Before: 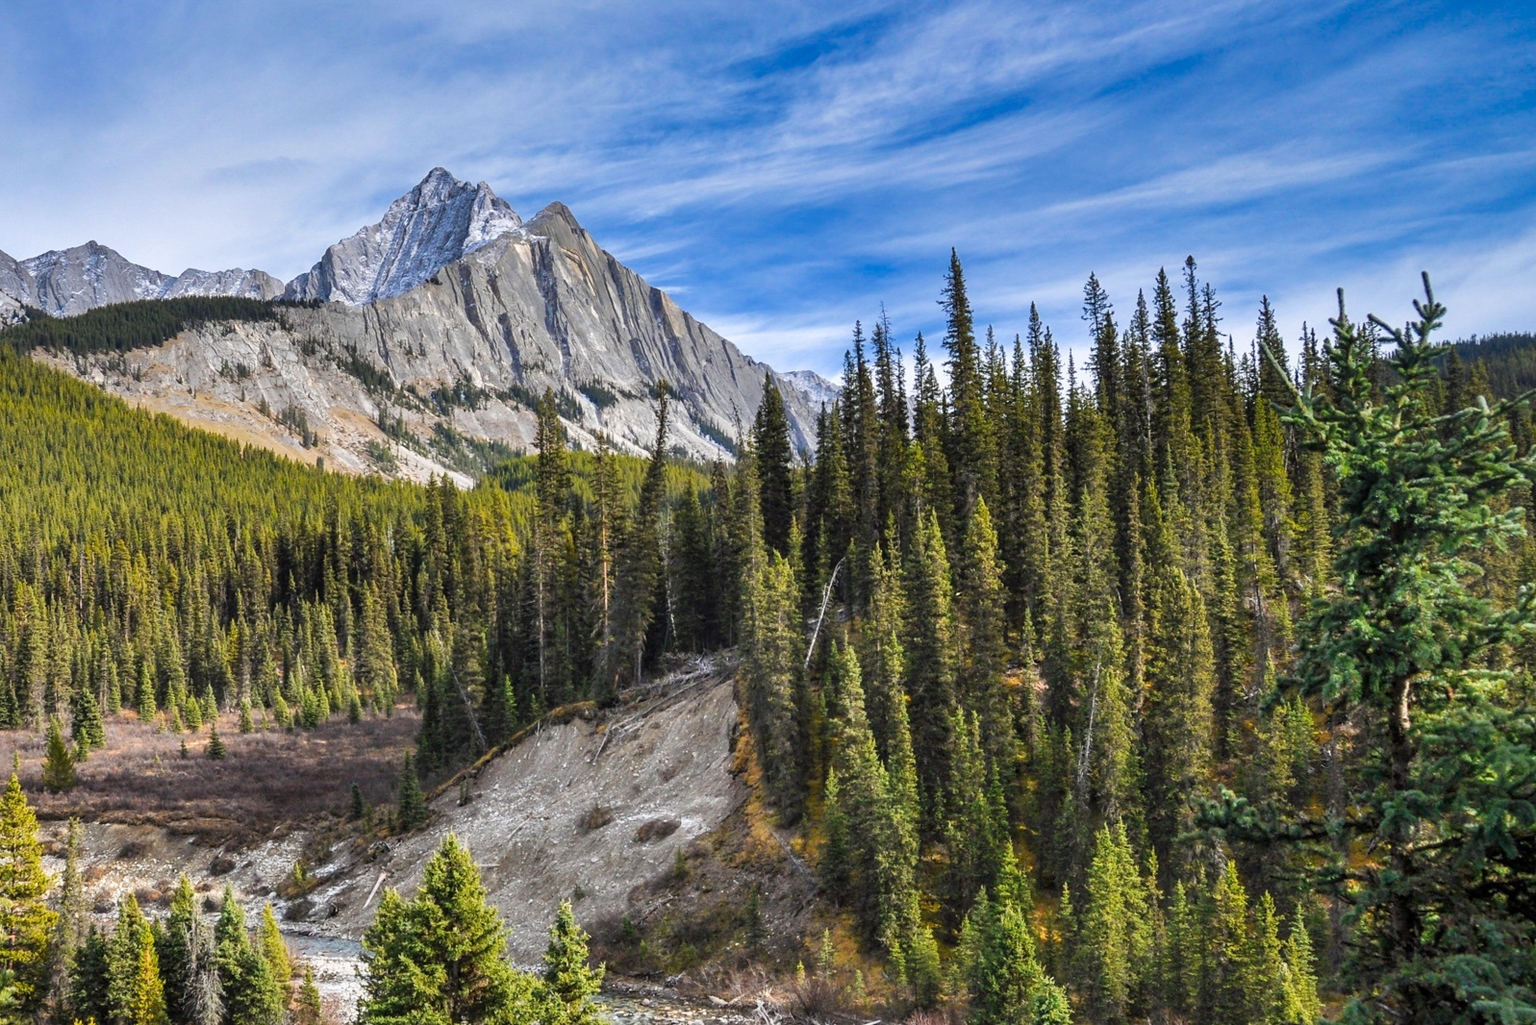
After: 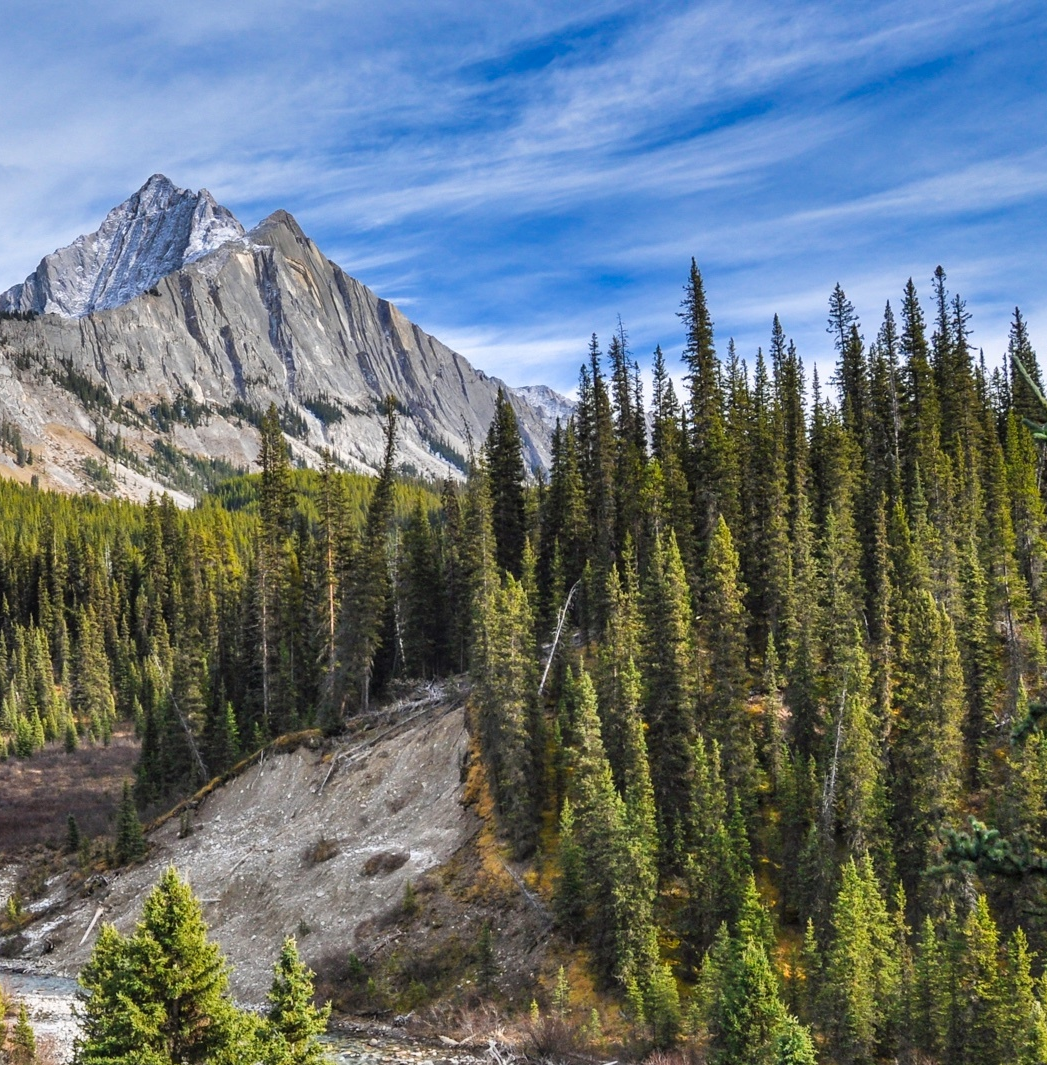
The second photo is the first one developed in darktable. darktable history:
crop and rotate: left 18.703%, right 15.703%
